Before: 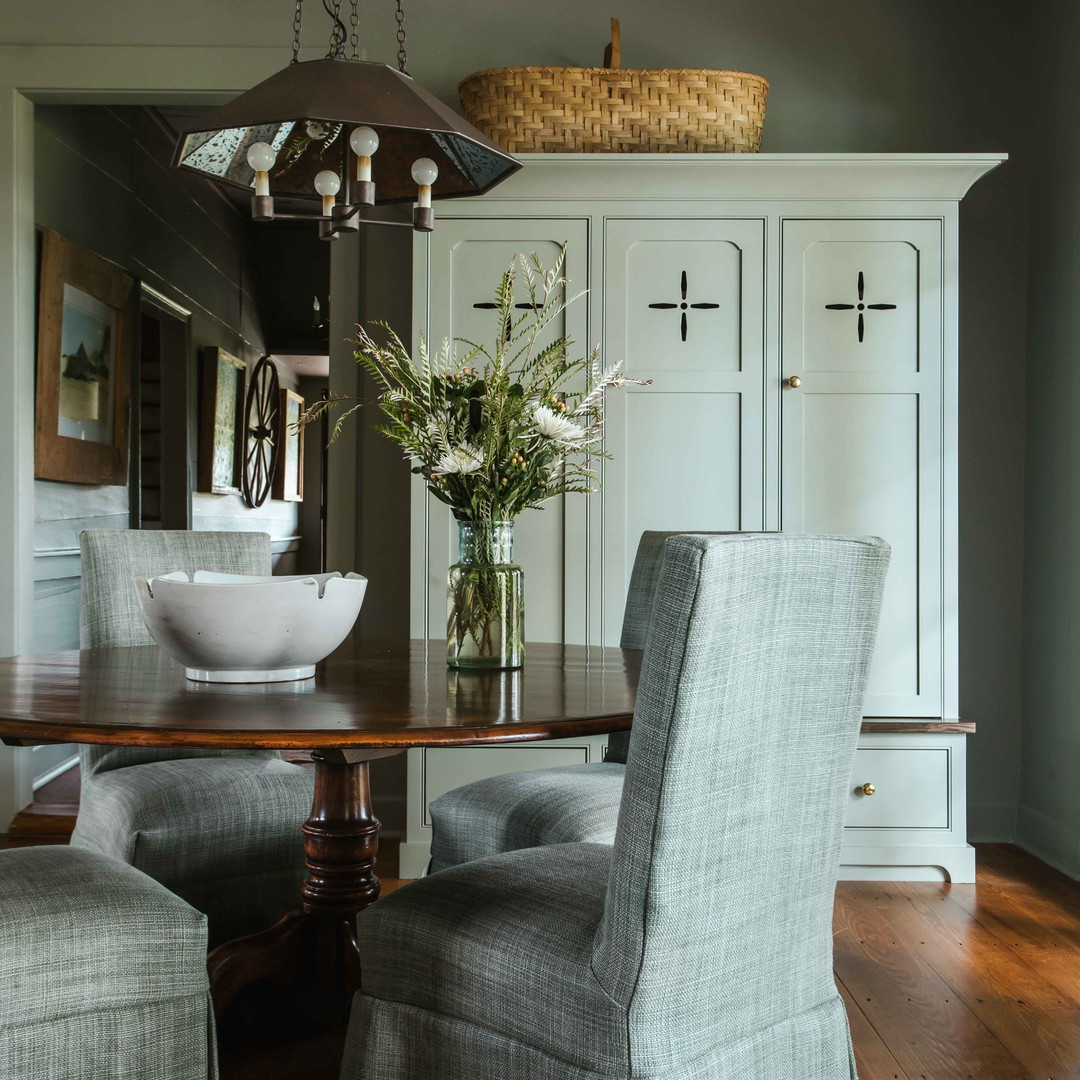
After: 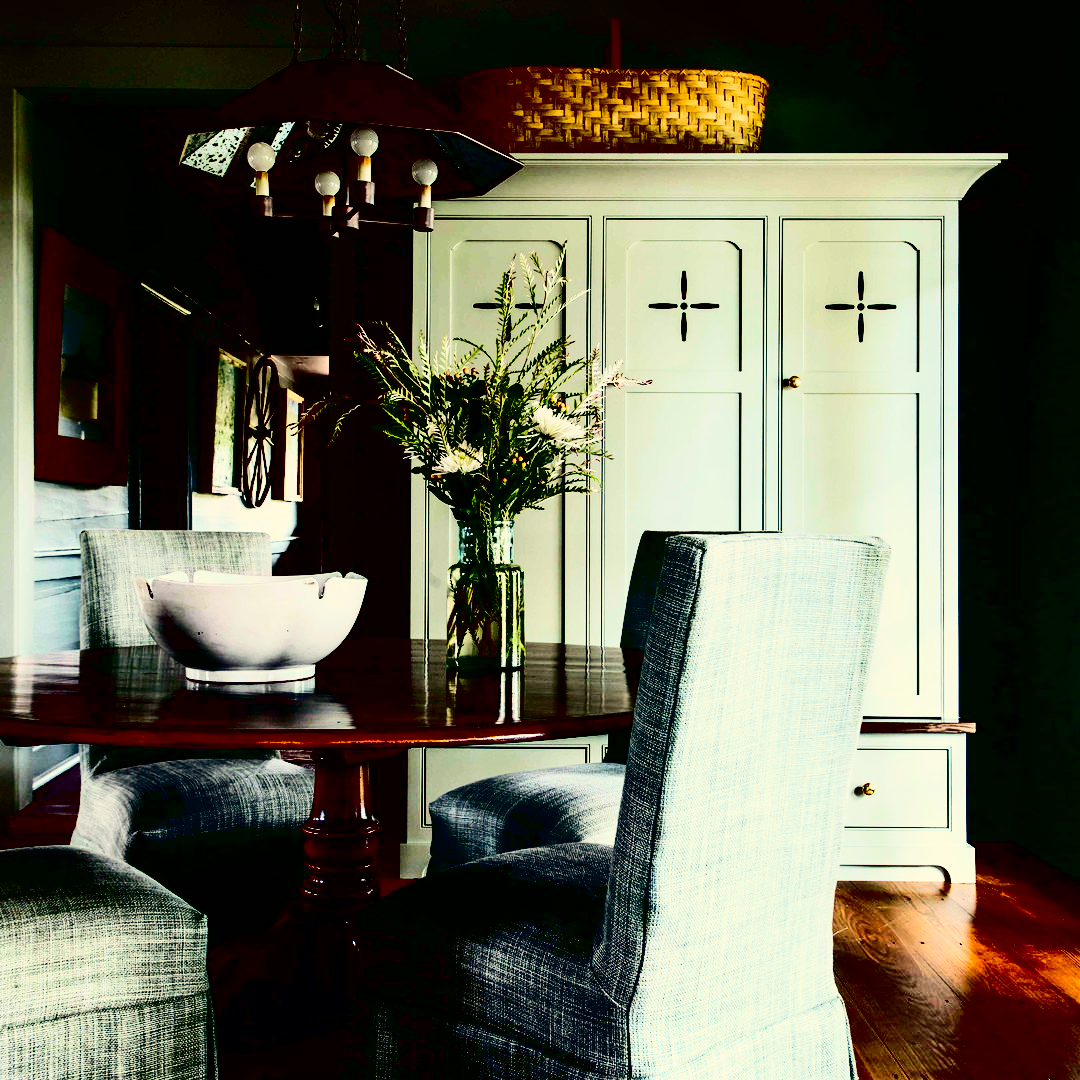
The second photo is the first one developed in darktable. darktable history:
color balance rgb: on, module defaults
graduated density: rotation 5.63°, offset 76.9
contrast brightness saturation: contrast 0.77, brightness -1, saturation 1
contrast equalizer: y [[0.5, 0.5, 0.472, 0.5, 0.5, 0.5], [0.5 ×6], [0.5 ×6], [0 ×6], [0 ×6]]
color correction: highlights a* 2.72, highlights b* 22.8
color calibration: illuminant as shot in camera, x 0.358, y 0.373, temperature 4628.91 K
base curve: curves: ch0 [(0, 0) (0.028, 0.03) (0.121, 0.232) (0.46, 0.748) (0.859, 0.968) (1, 1)], preserve colors none
